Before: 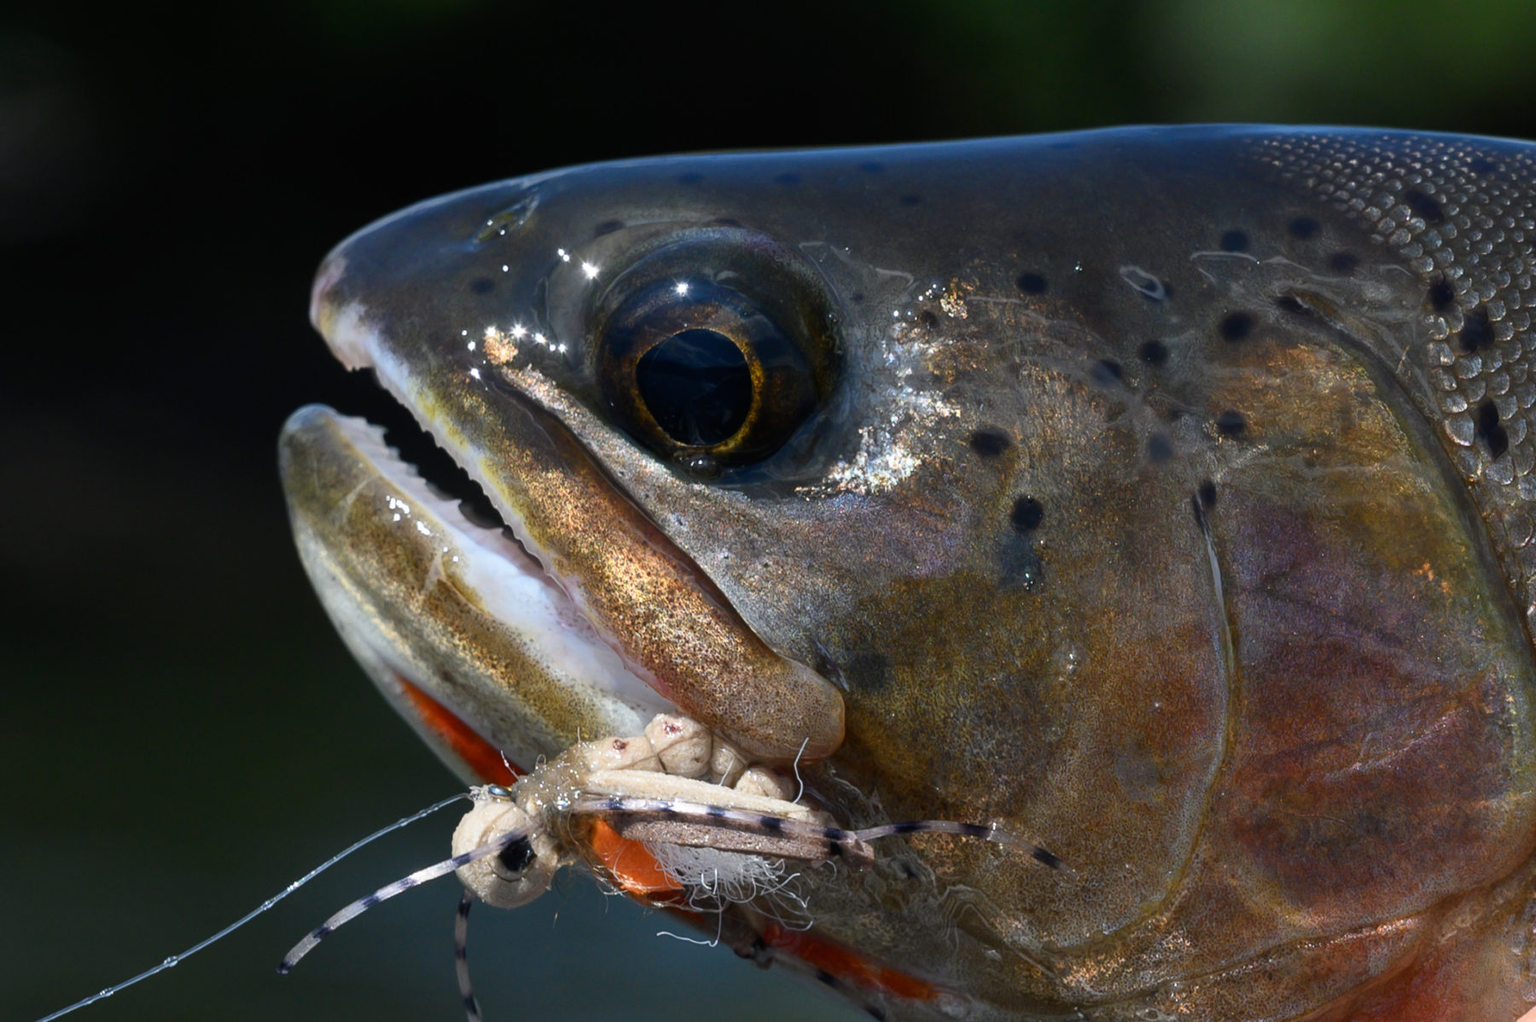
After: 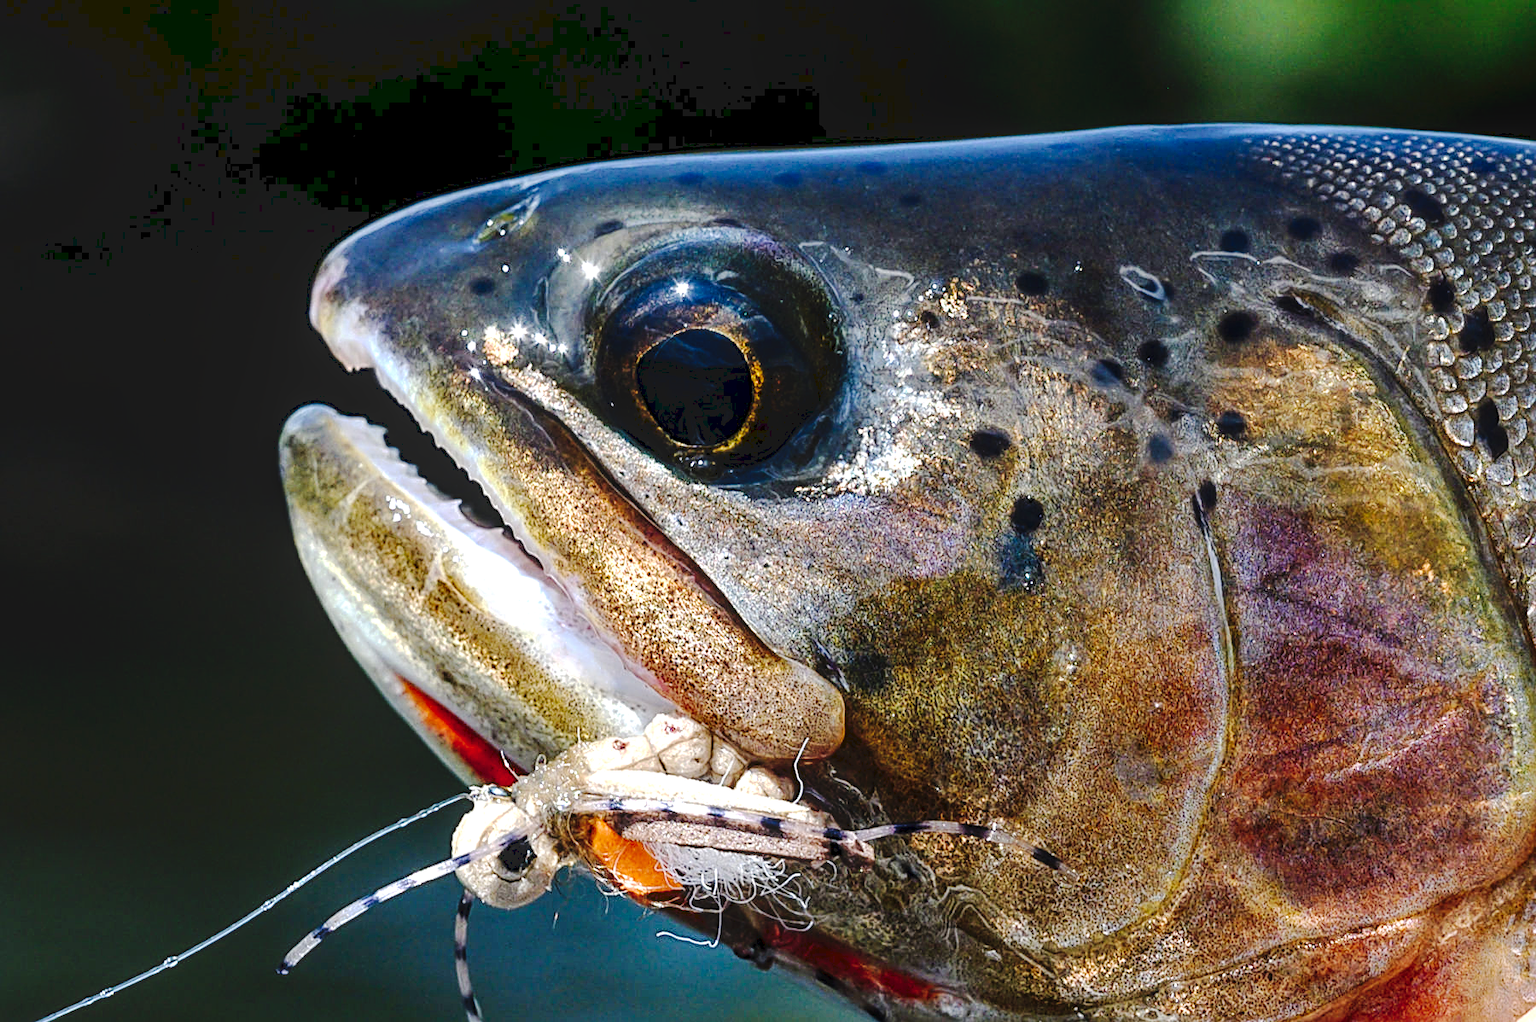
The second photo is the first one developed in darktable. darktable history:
exposure: black level correction 0.001, exposure 0.675 EV, compensate highlight preservation false
velvia: on, module defaults
tone curve: curves: ch0 [(0, 0) (0.003, 0.089) (0.011, 0.089) (0.025, 0.088) (0.044, 0.089) (0.069, 0.094) (0.1, 0.108) (0.136, 0.119) (0.177, 0.147) (0.224, 0.204) (0.277, 0.28) (0.335, 0.389) (0.399, 0.486) (0.468, 0.588) (0.543, 0.647) (0.623, 0.705) (0.709, 0.759) (0.801, 0.815) (0.898, 0.873) (1, 1)], preserve colors none
local contrast: detail 142%
sharpen: radius 2.676, amount 0.669
